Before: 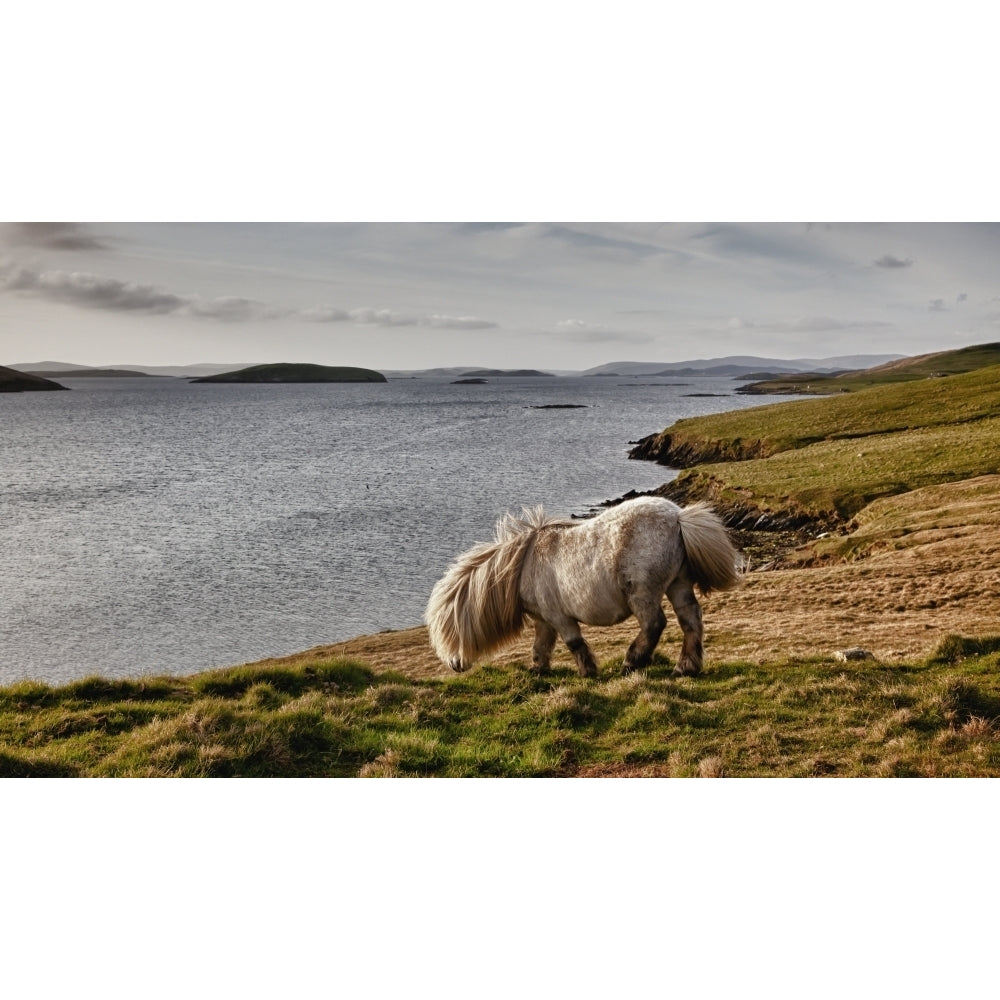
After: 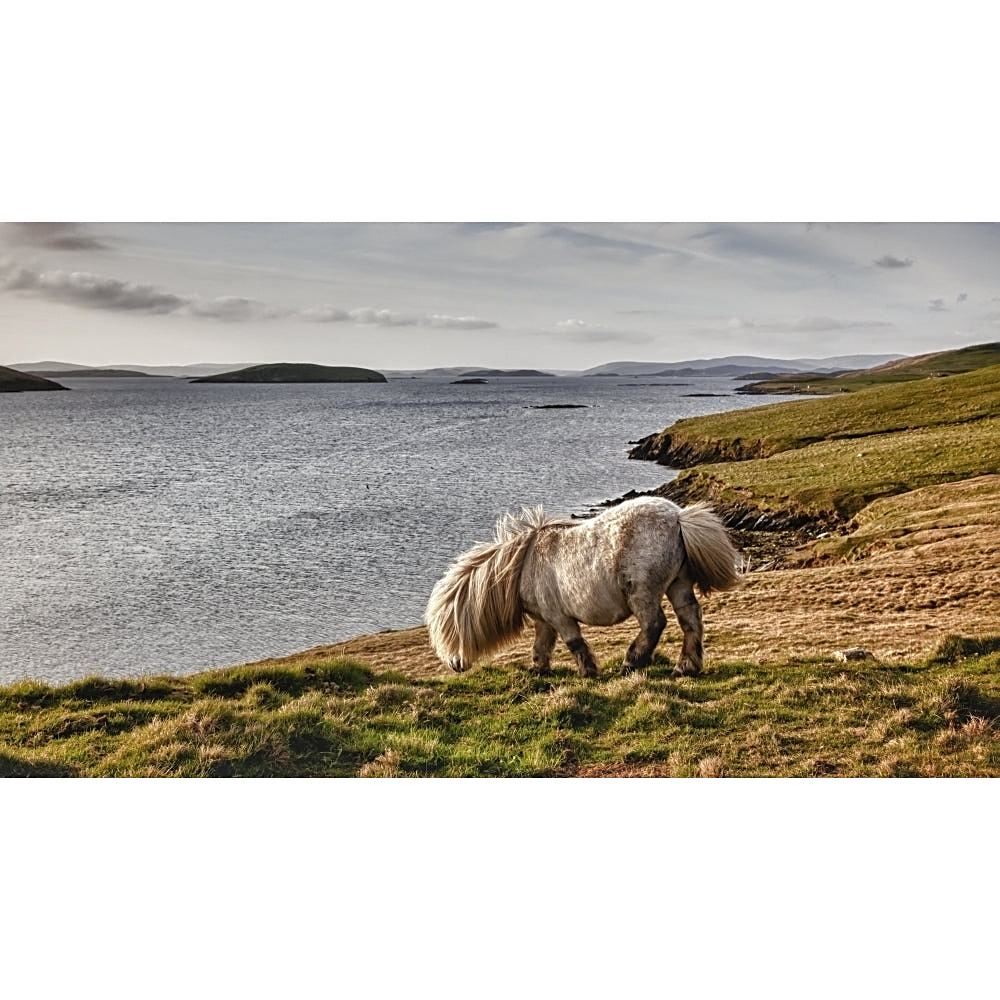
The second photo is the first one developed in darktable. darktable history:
exposure: exposure 0.202 EV, compensate highlight preservation false
local contrast: detail 118%
sharpen: on, module defaults
